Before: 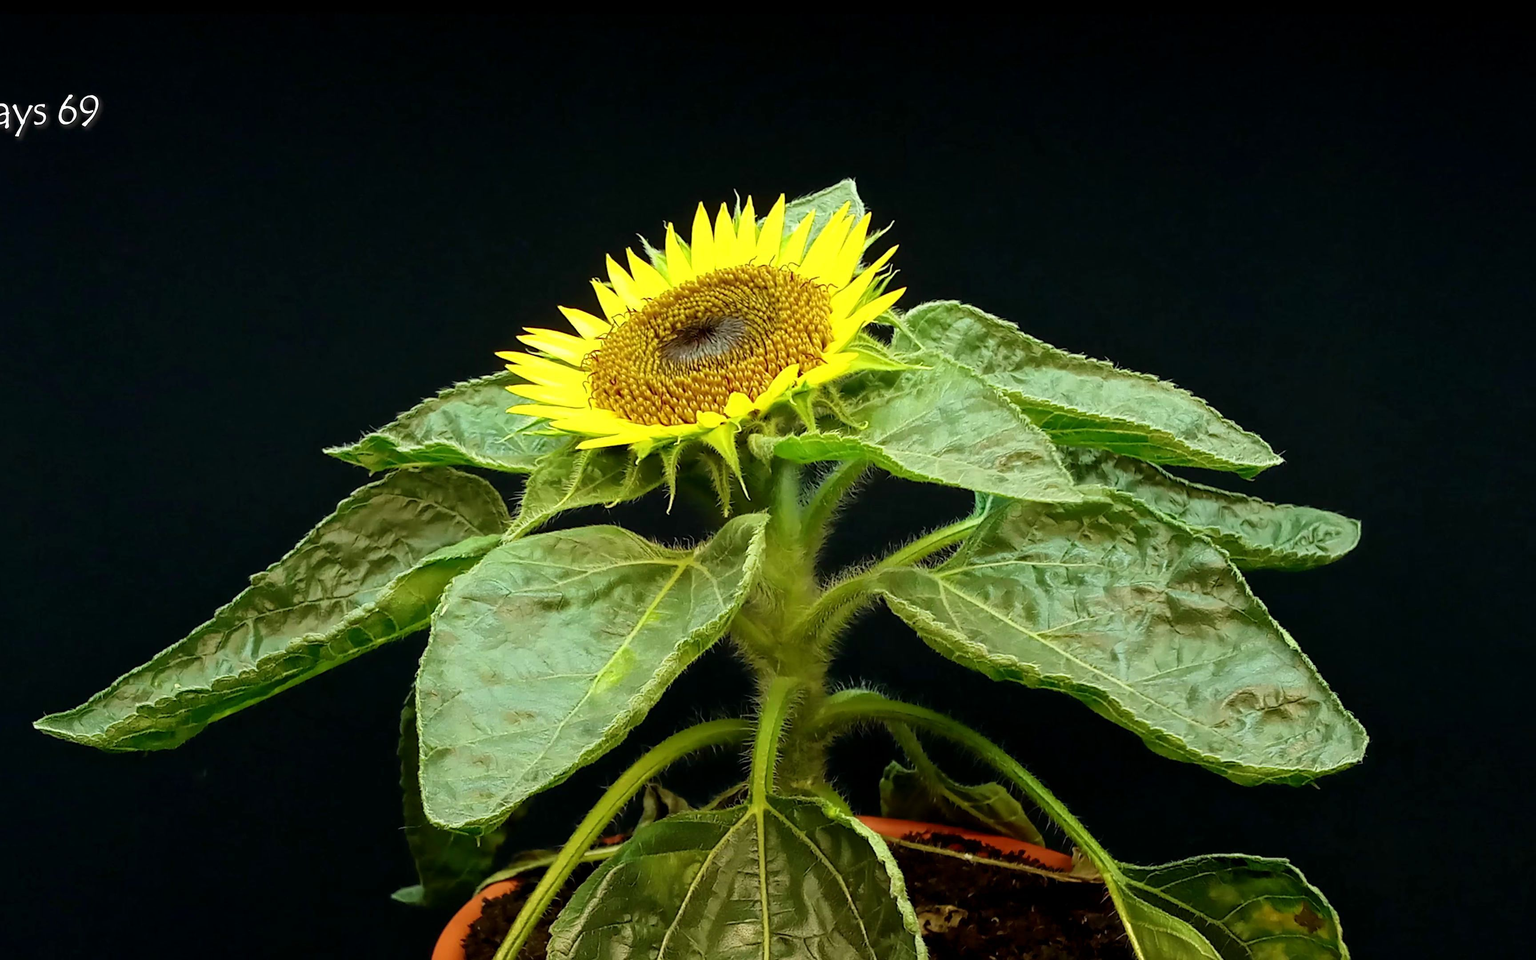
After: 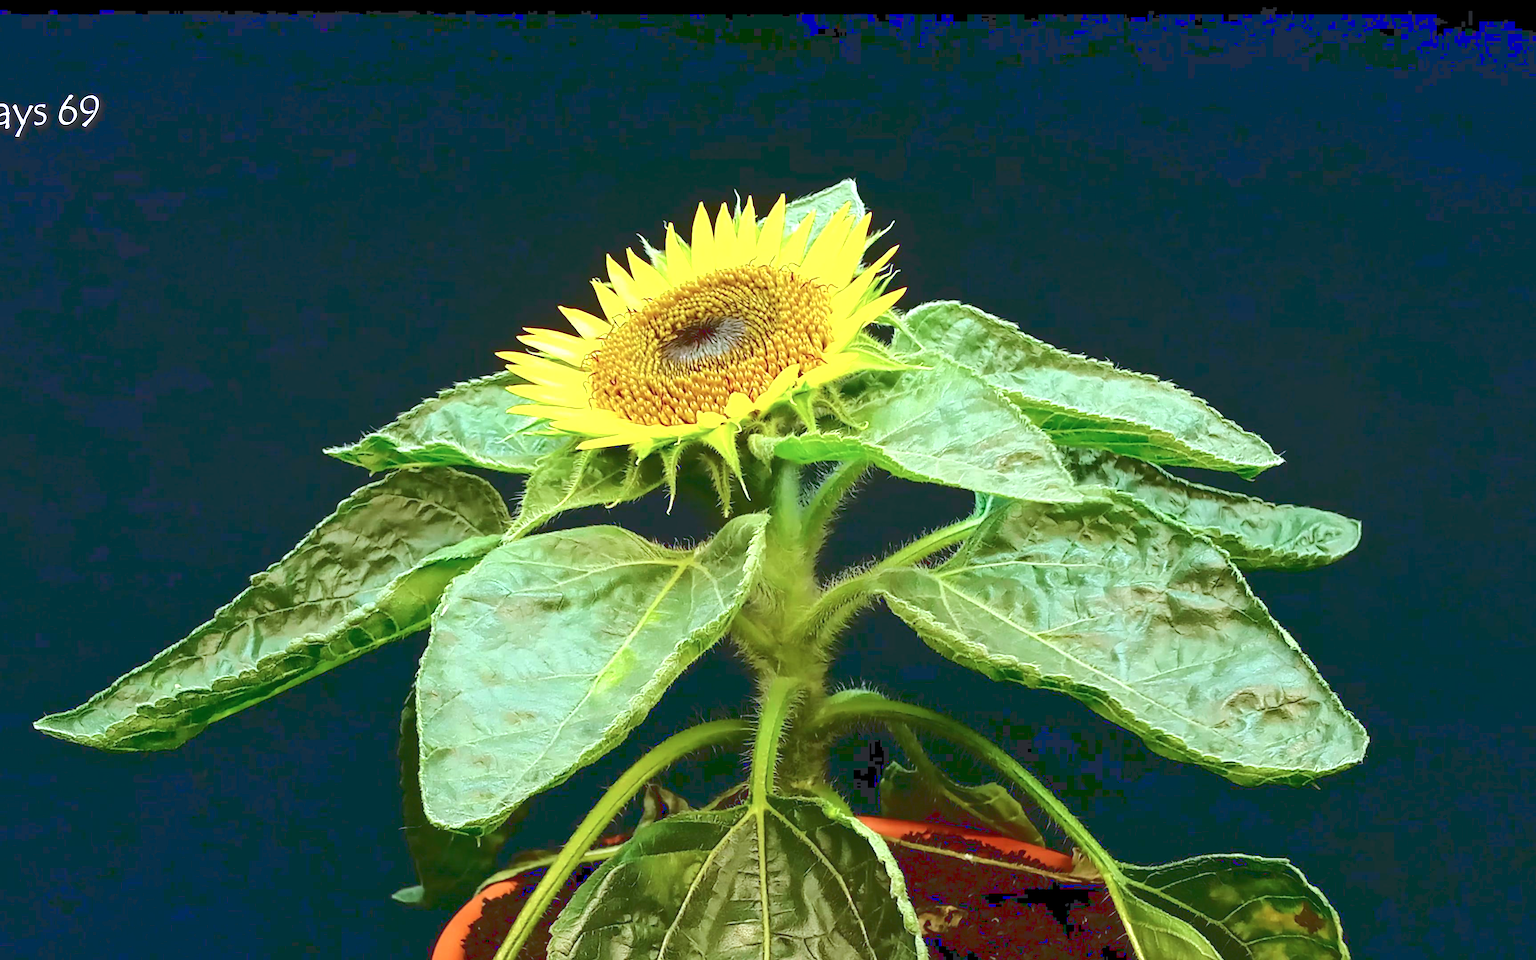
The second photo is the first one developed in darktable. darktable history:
exposure: exposure 0.561 EV, compensate highlight preservation false
color calibration: illuminant as shot in camera, x 0.37, y 0.382, temperature 4316.88 K
base curve: curves: ch0 [(0, 0.024) (0.055, 0.065) (0.121, 0.166) (0.236, 0.319) (0.693, 0.726) (1, 1)]
